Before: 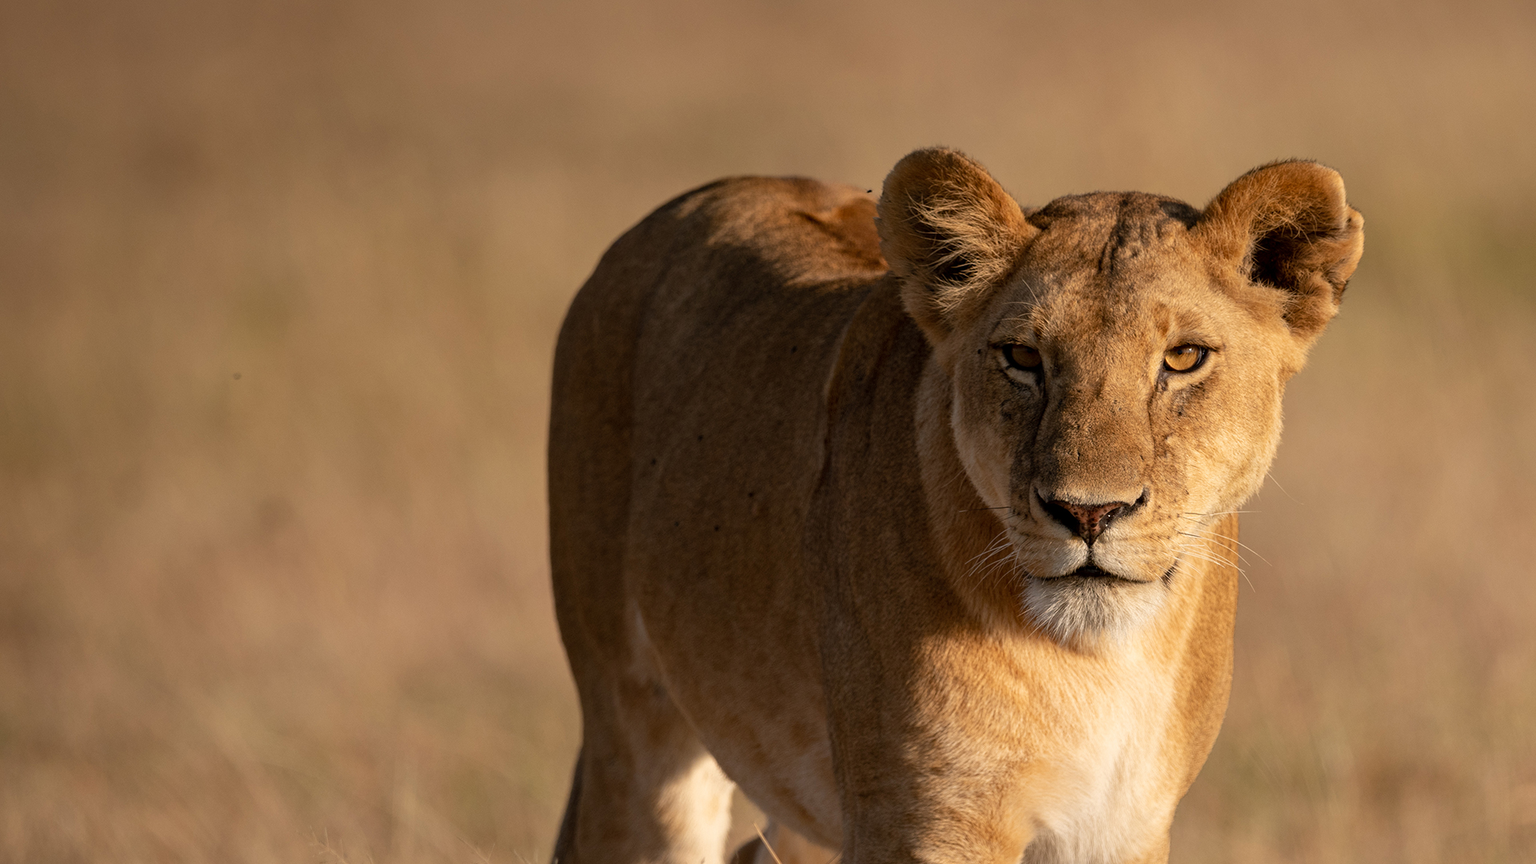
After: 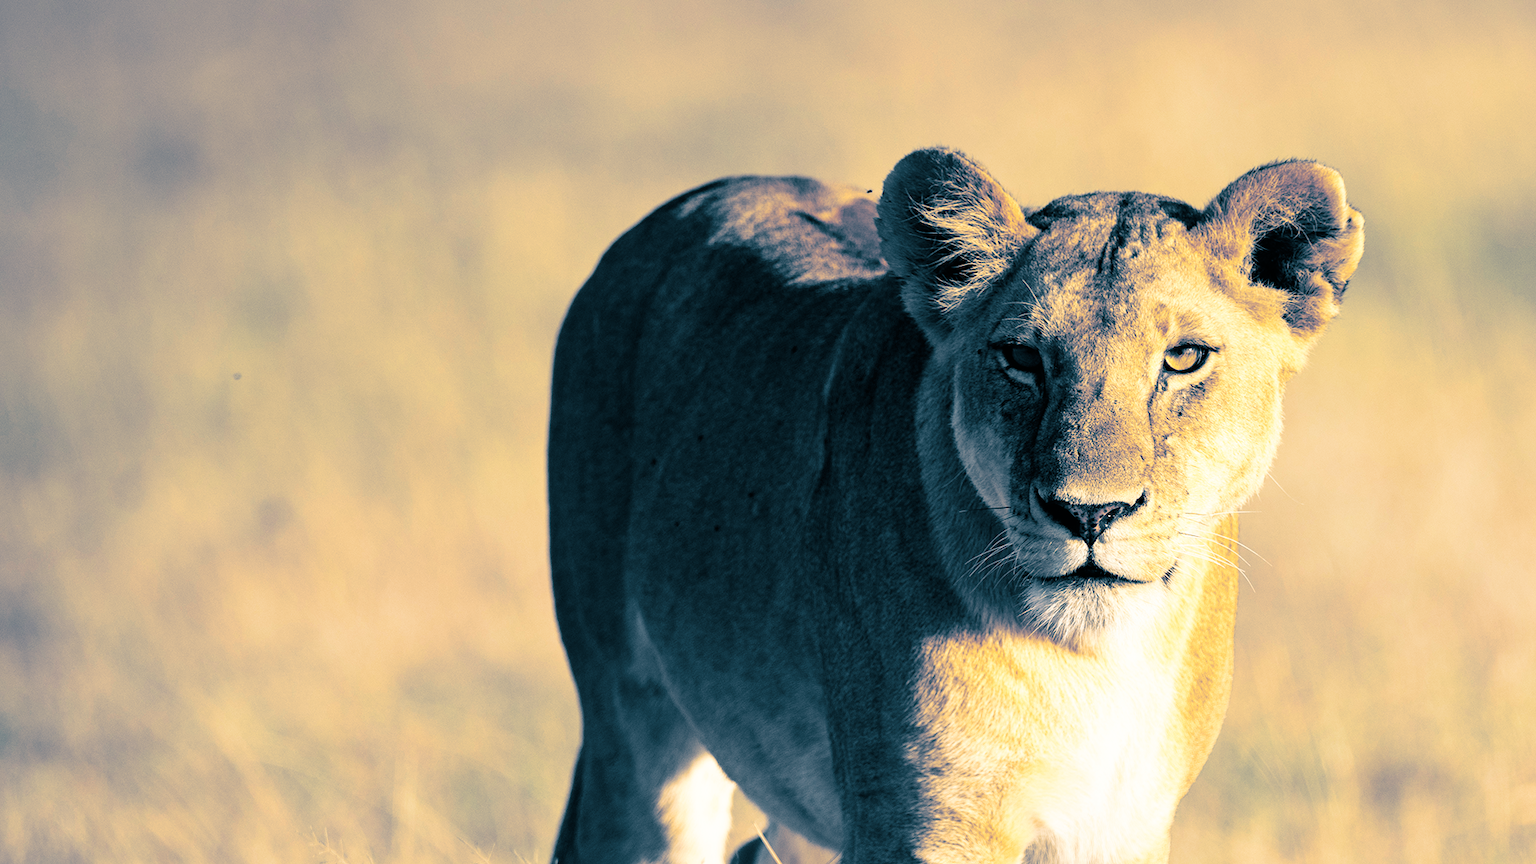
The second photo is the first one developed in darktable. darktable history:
split-toning: shadows › hue 212.4°, balance -70
base curve: curves: ch0 [(0, 0) (0.007, 0.004) (0.027, 0.03) (0.046, 0.07) (0.207, 0.54) (0.442, 0.872) (0.673, 0.972) (1, 1)], preserve colors none
